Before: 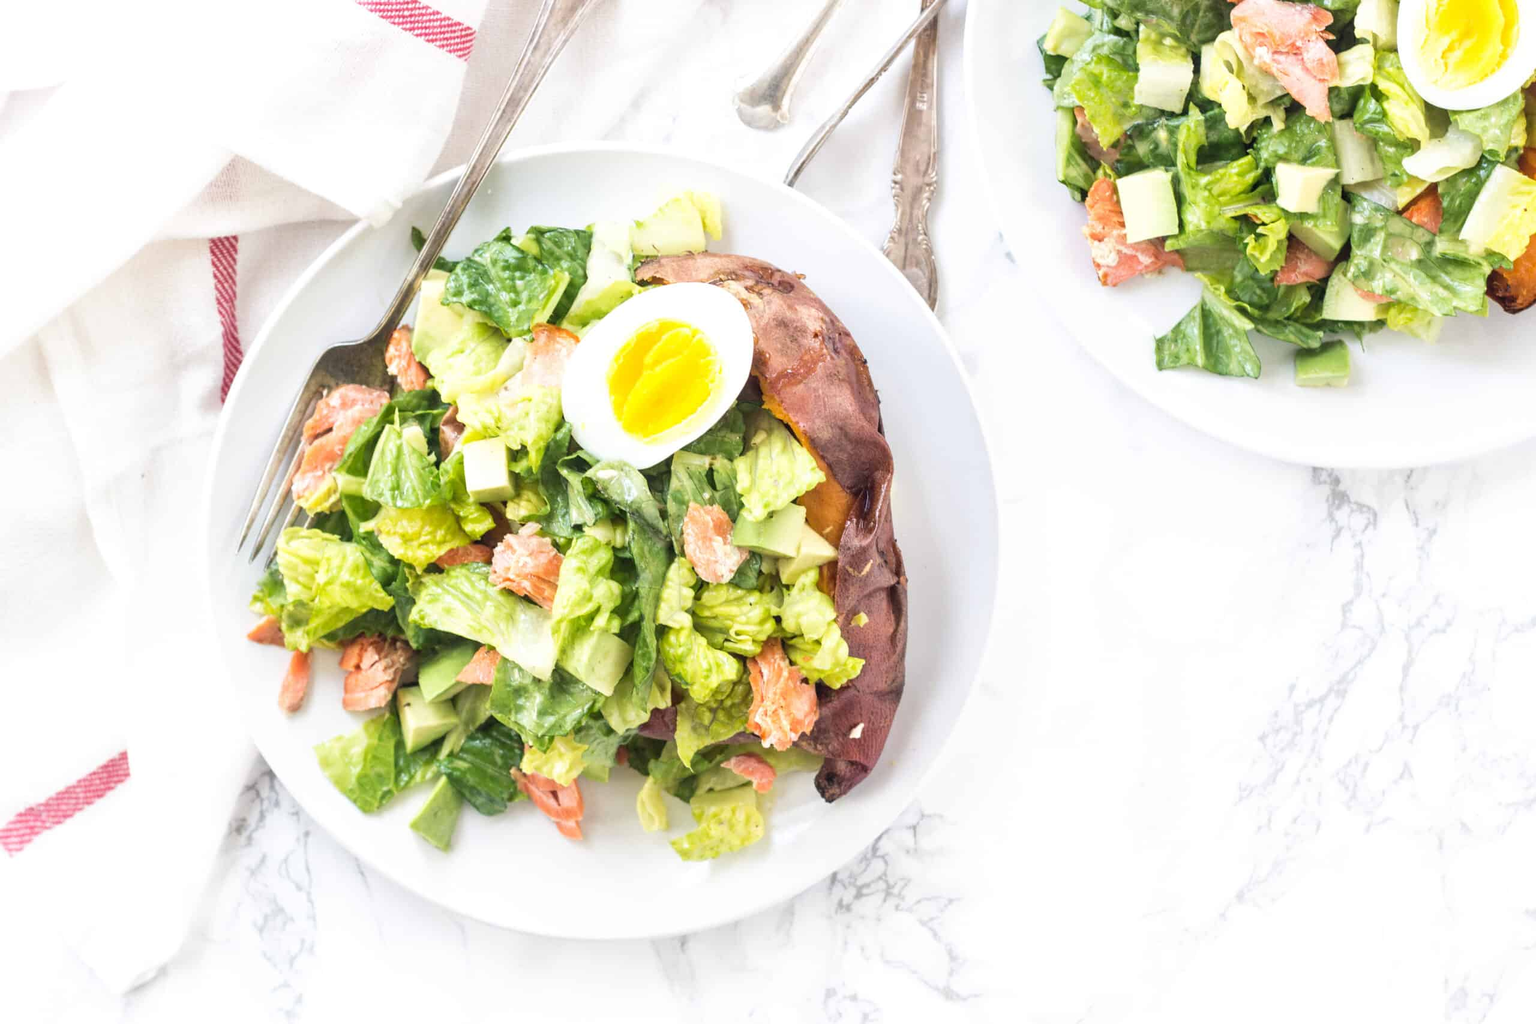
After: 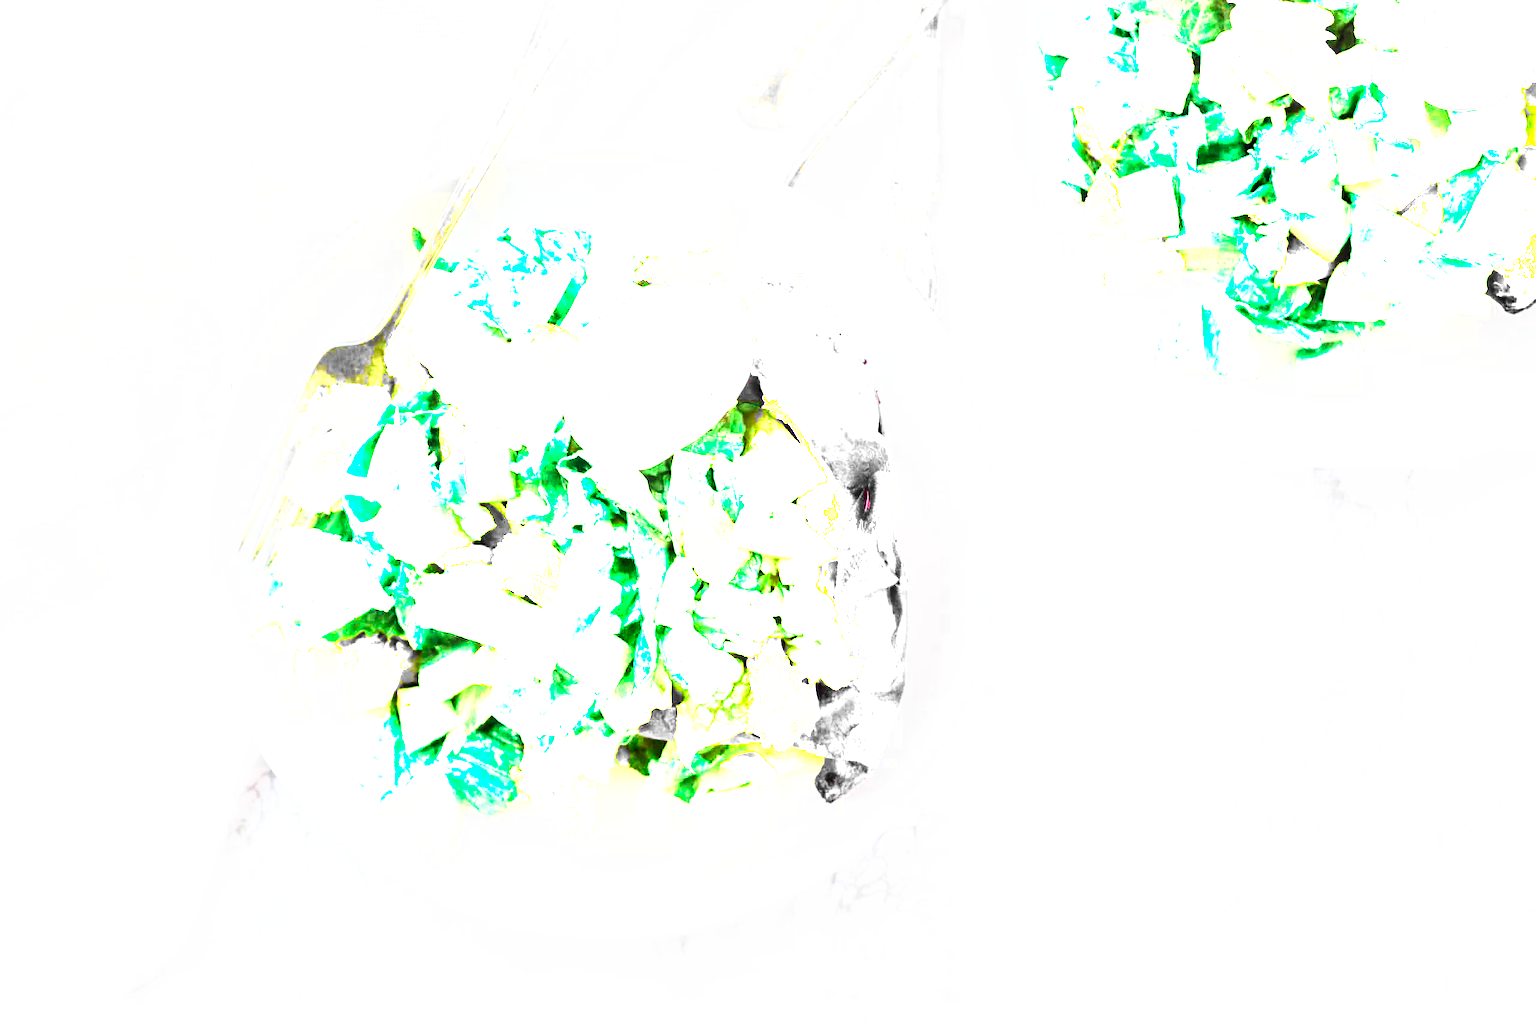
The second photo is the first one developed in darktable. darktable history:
color zones: curves: ch0 [(0.25, 0.667) (0.758, 0.368)]; ch1 [(0.215, 0.245) (0.761, 0.373)]; ch2 [(0.247, 0.554) (0.761, 0.436)], mix 100.33%
base curve: curves: ch0 [(0, 0) (0.007, 0.004) (0.027, 0.03) (0.046, 0.07) (0.207, 0.54) (0.442, 0.872) (0.673, 0.972) (1, 1)], preserve colors none
